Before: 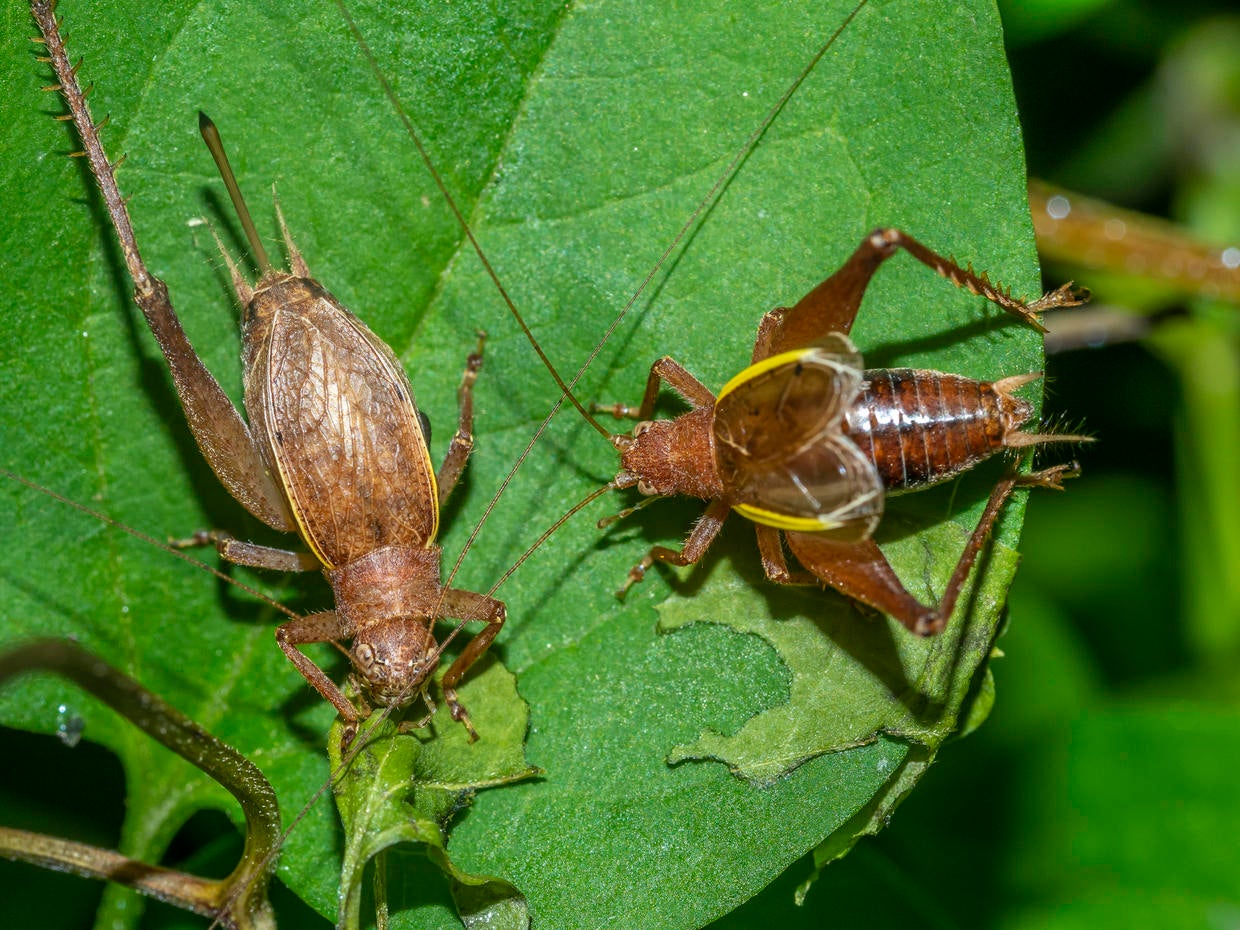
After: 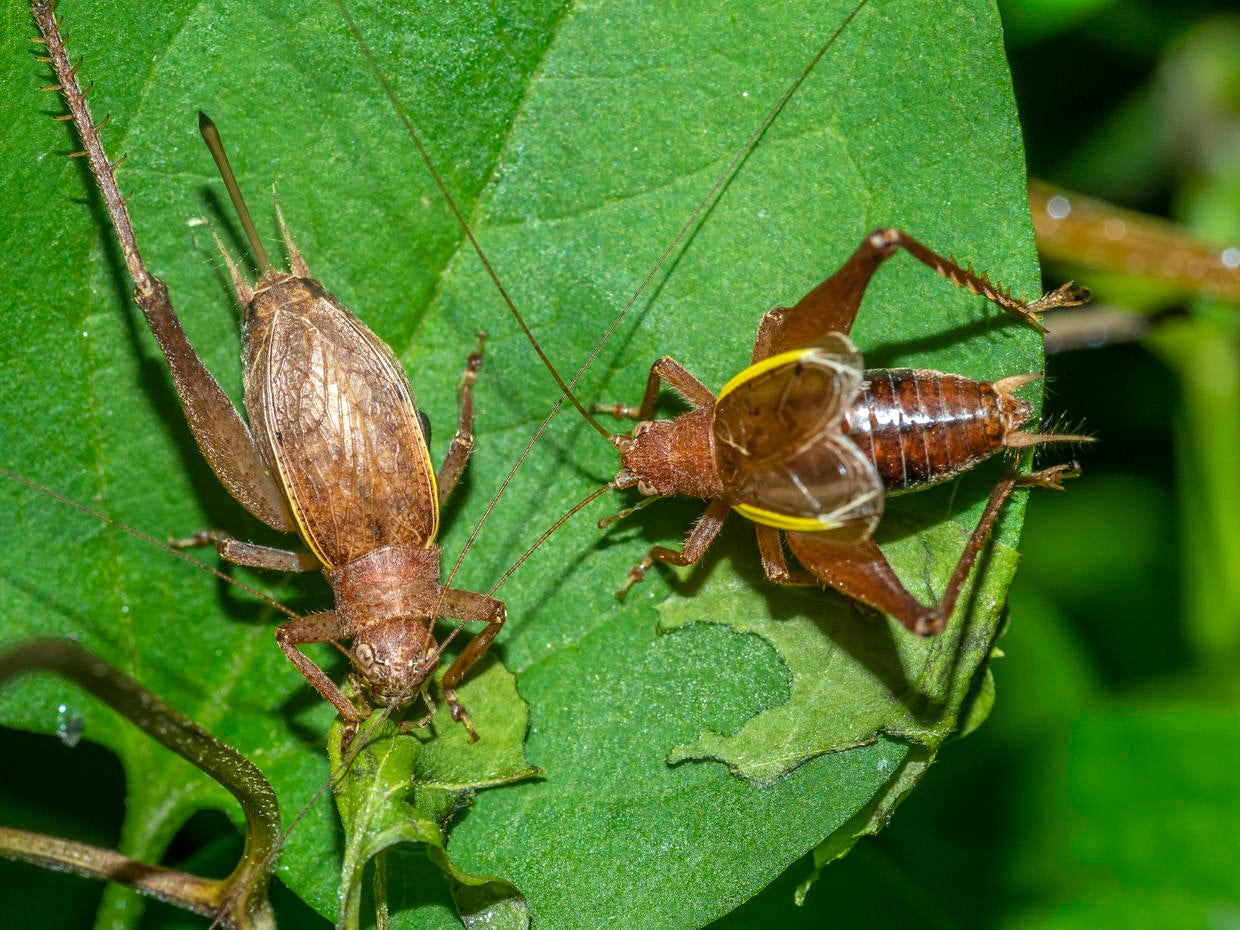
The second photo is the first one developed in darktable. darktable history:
exposure: exposure 0.161 EV, compensate highlight preservation false
